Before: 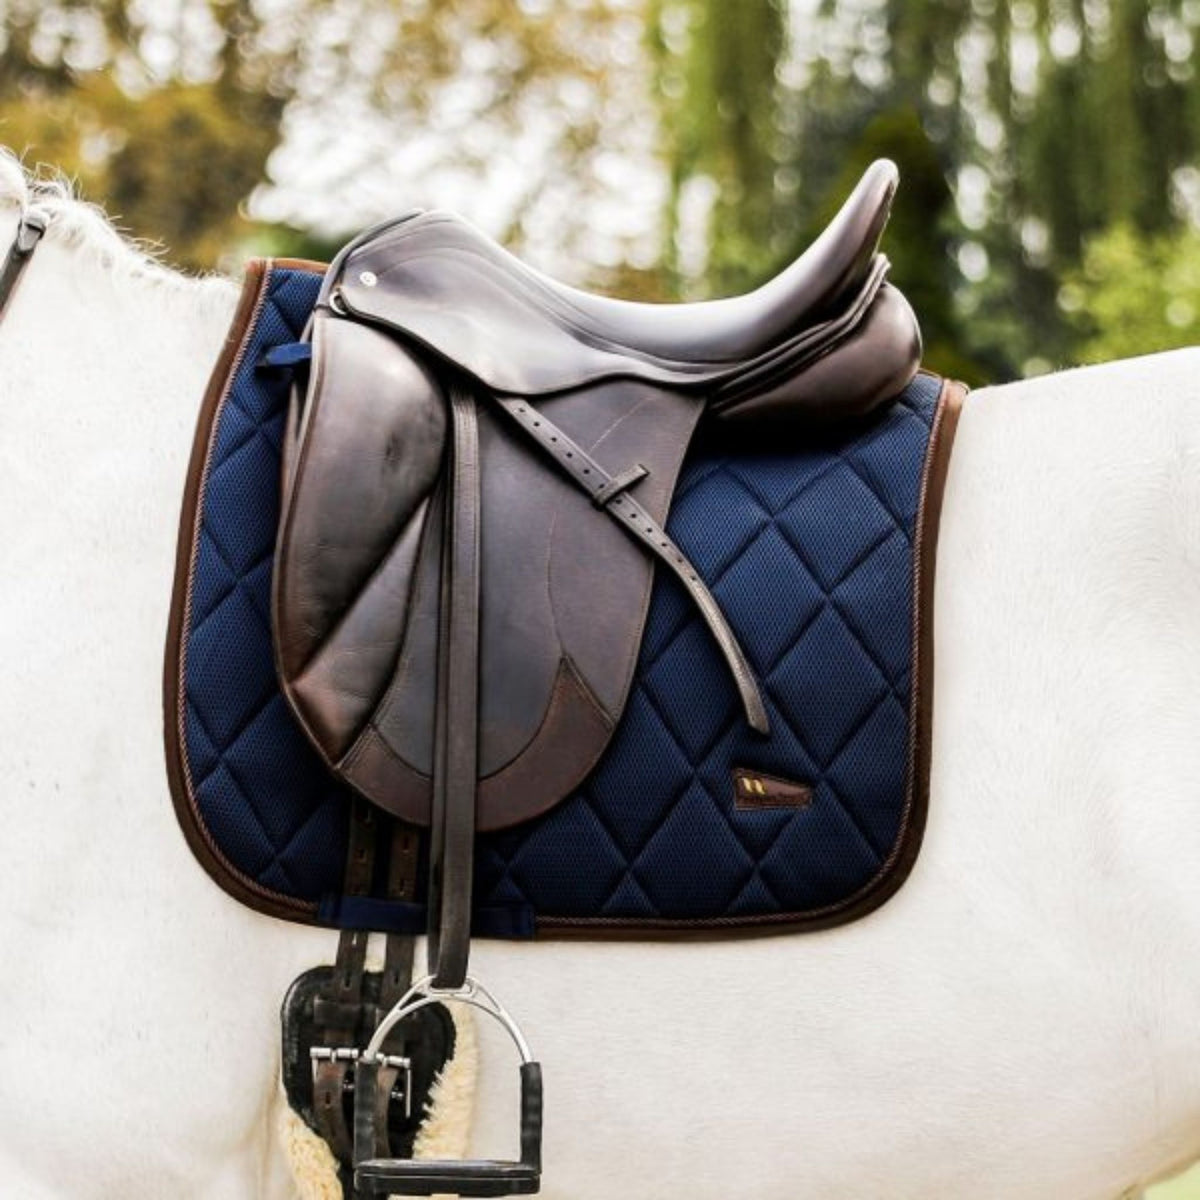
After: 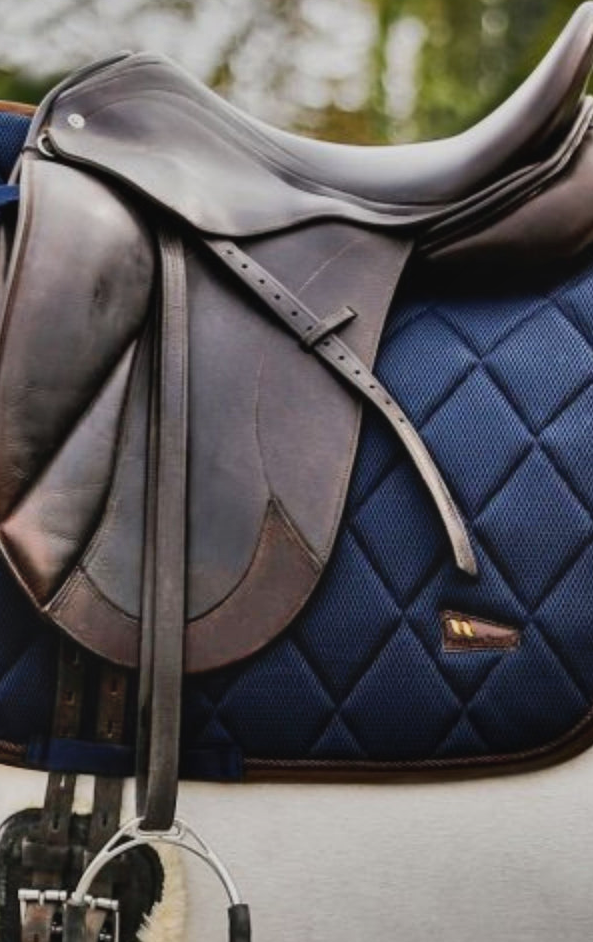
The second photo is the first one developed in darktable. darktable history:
crop and rotate: angle 0.02°, left 24.353%, top 13.219%, right 26.156%, bottom 8.224%
contrast brightness saturation: contrast -0.08, brightness -0.04, saturation -0.11
shadows and highlights: shadows 80.73, white point adjustment -9.07, highlights -61.46, soften with gaussian
